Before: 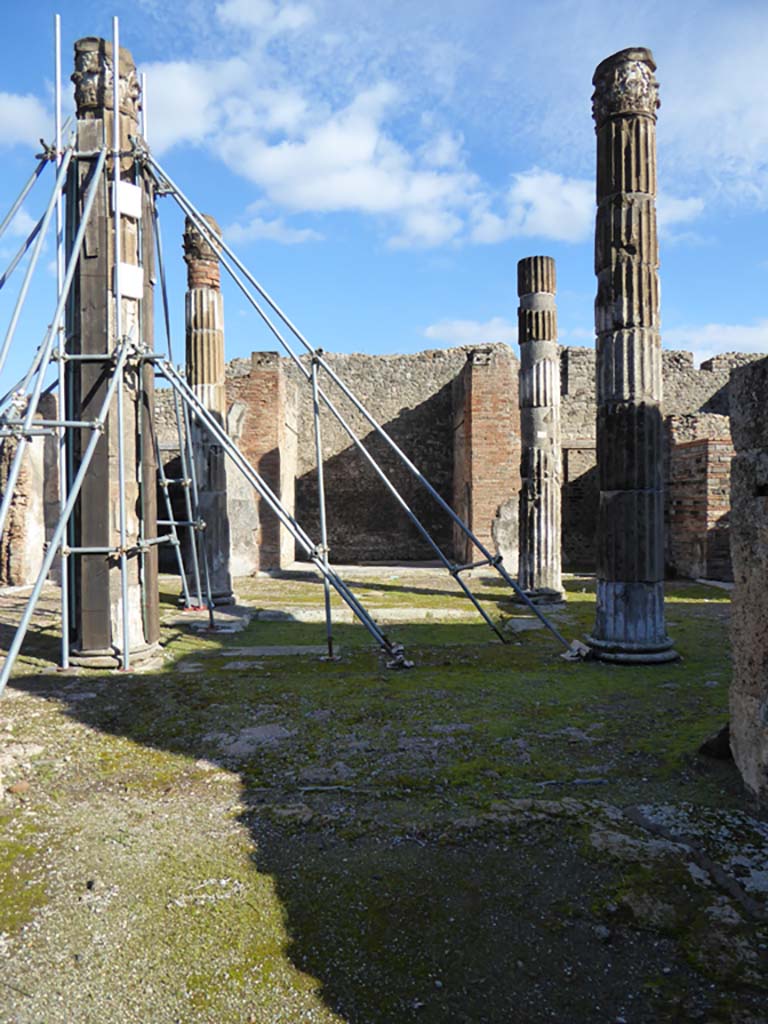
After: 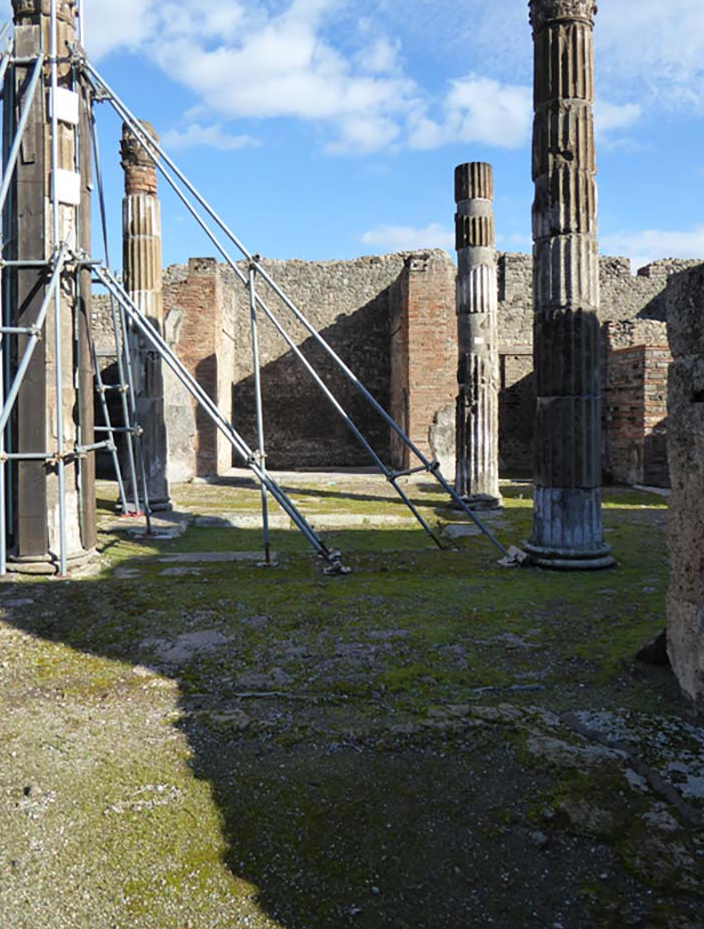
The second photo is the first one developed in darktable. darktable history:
crop and rotate: left 8.227%, top 9.27%
